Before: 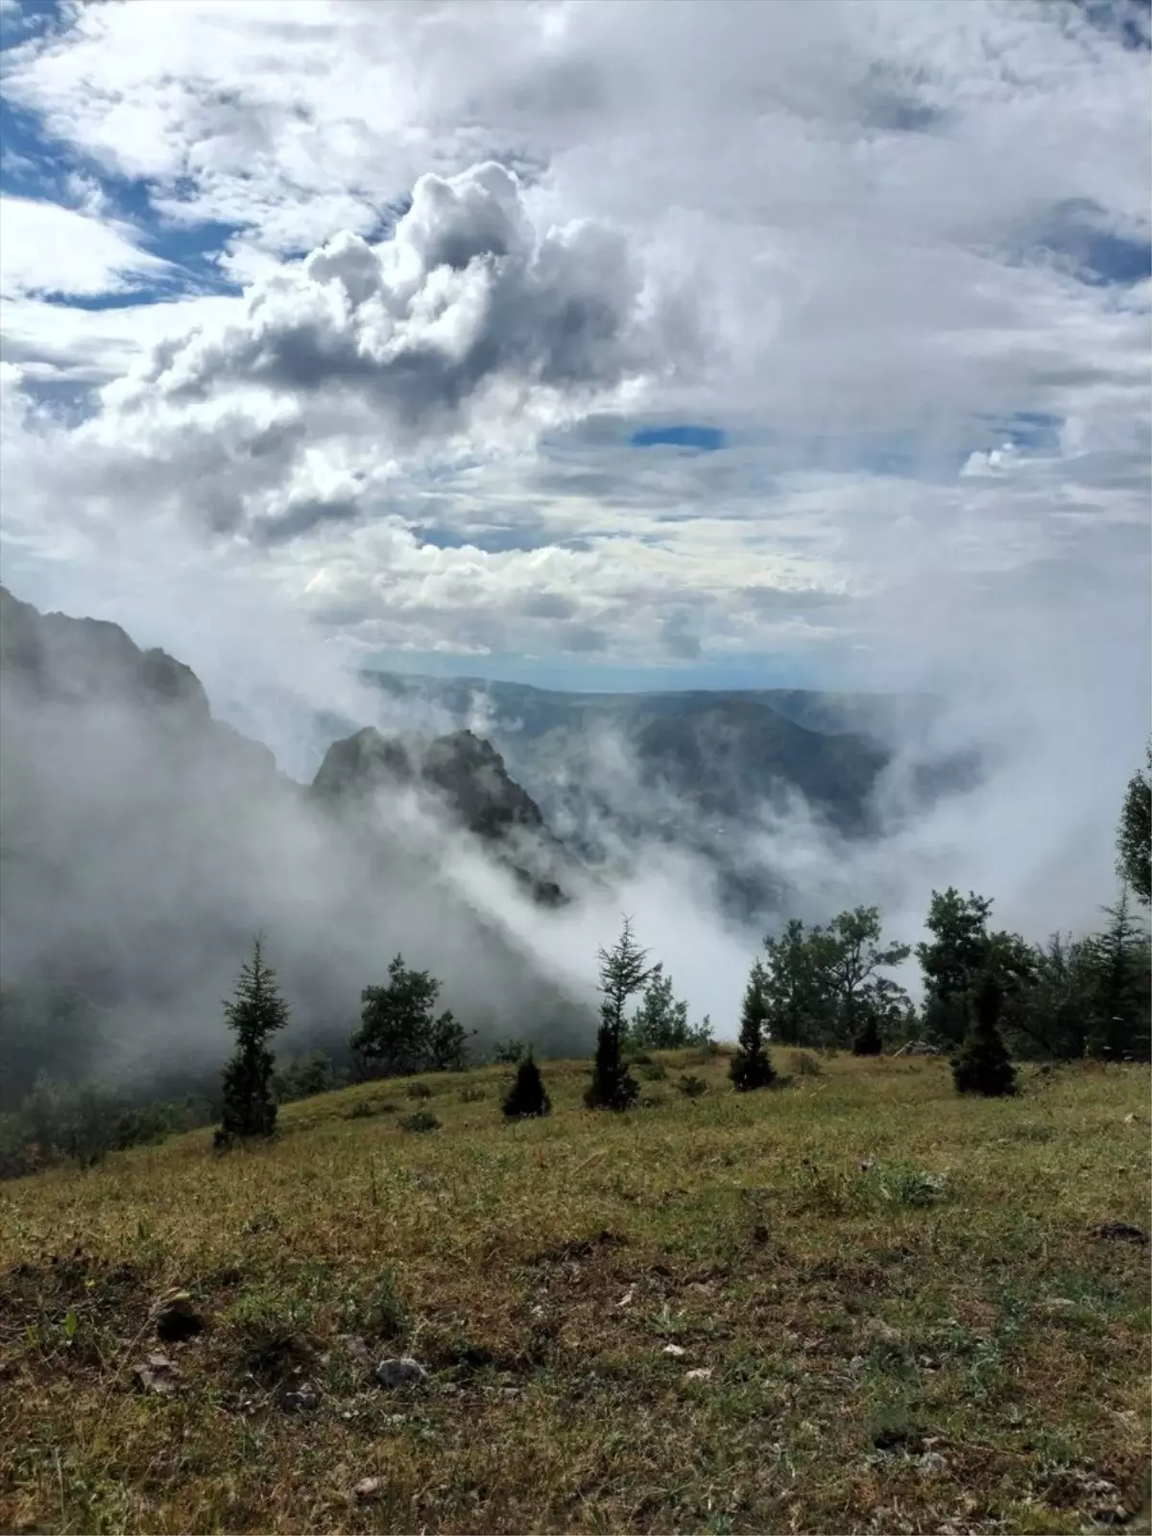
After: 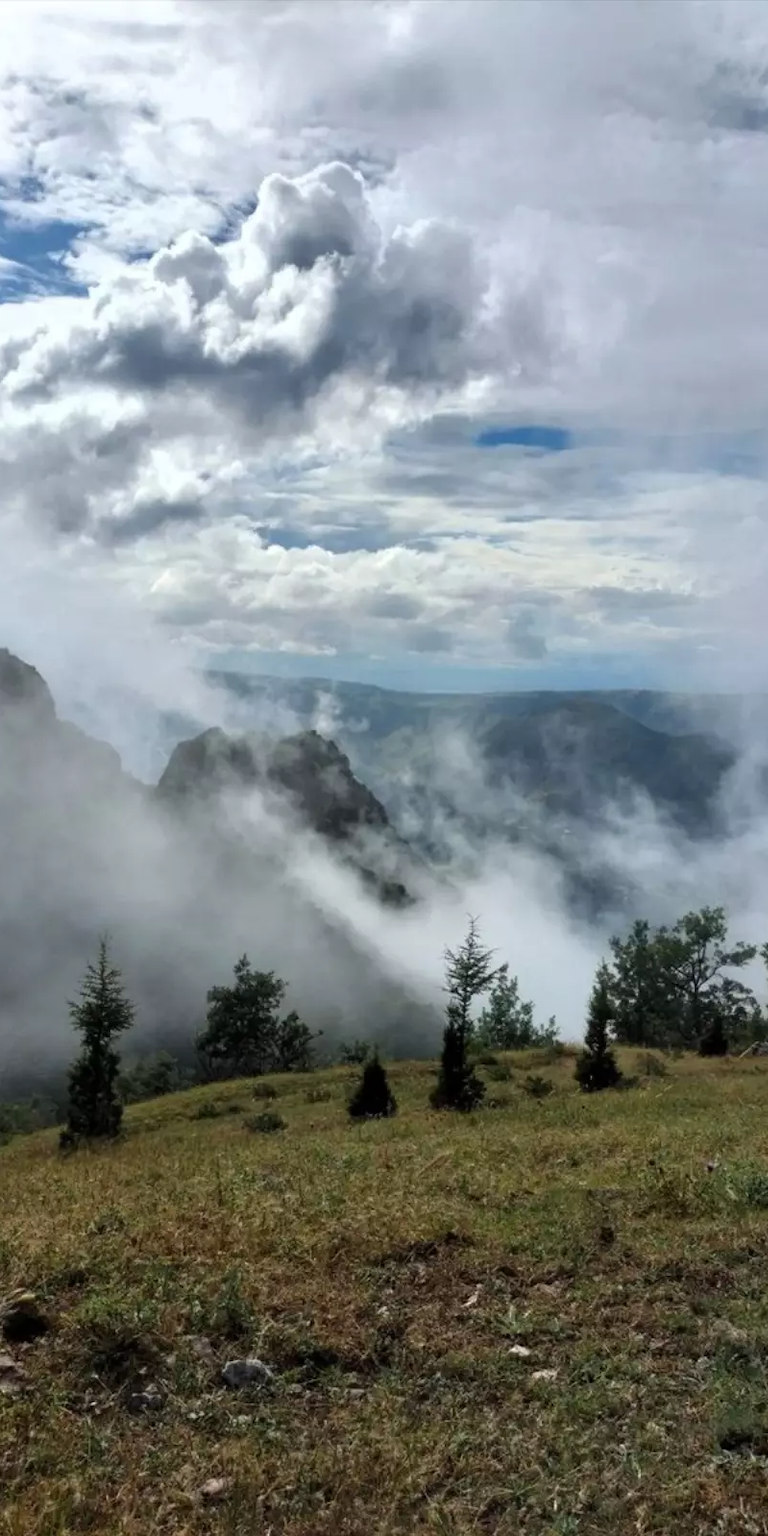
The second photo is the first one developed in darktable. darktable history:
crop and rotate: left 13.436%, right 19.874%
